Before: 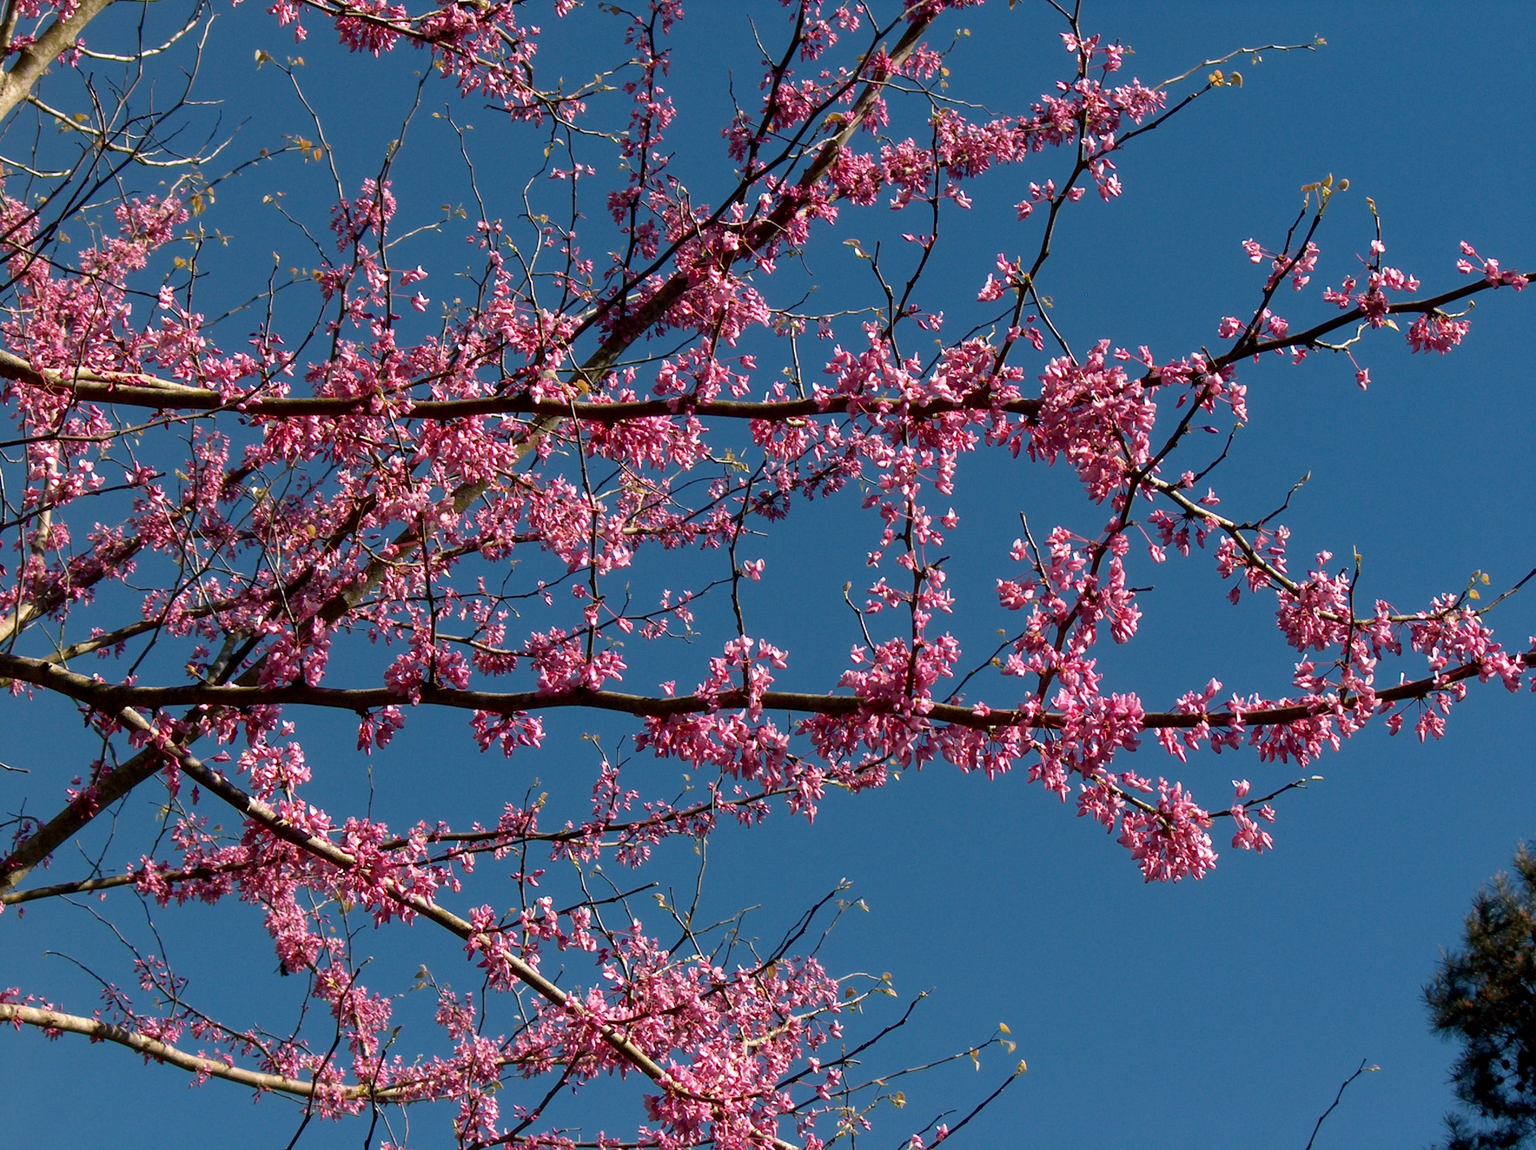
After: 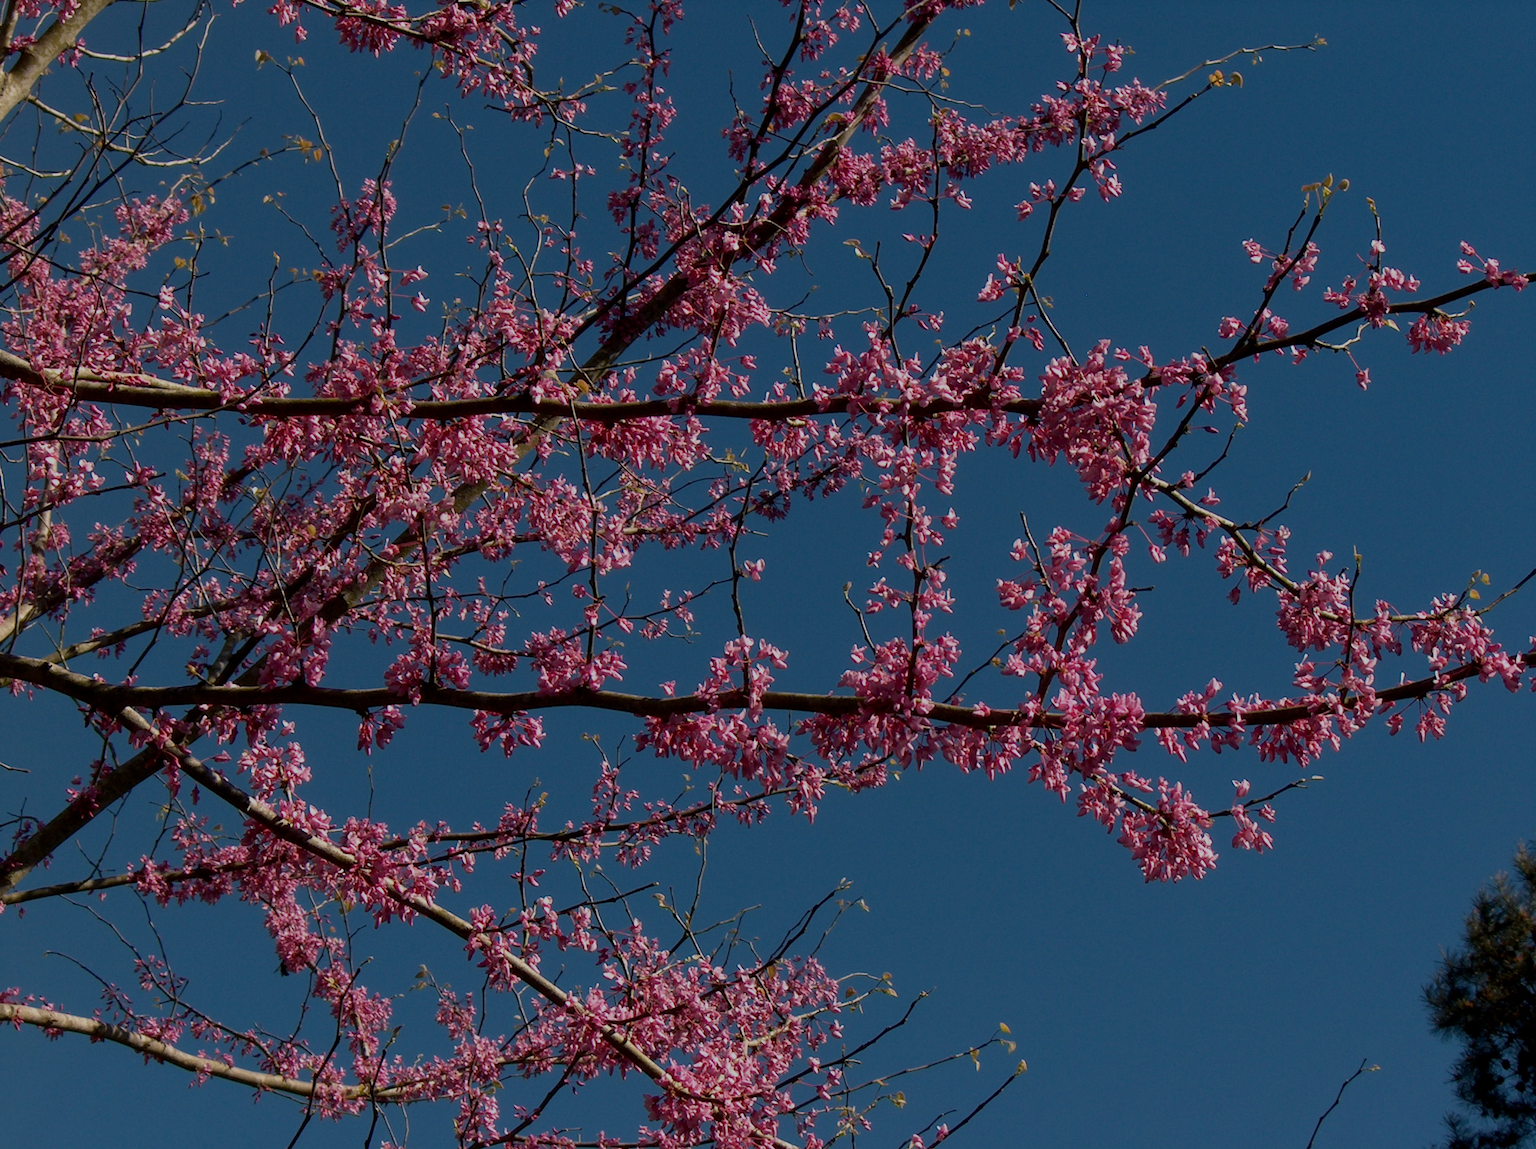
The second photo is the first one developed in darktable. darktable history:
exposure: exposure -0.966 EV, compensate highlight preservation false
